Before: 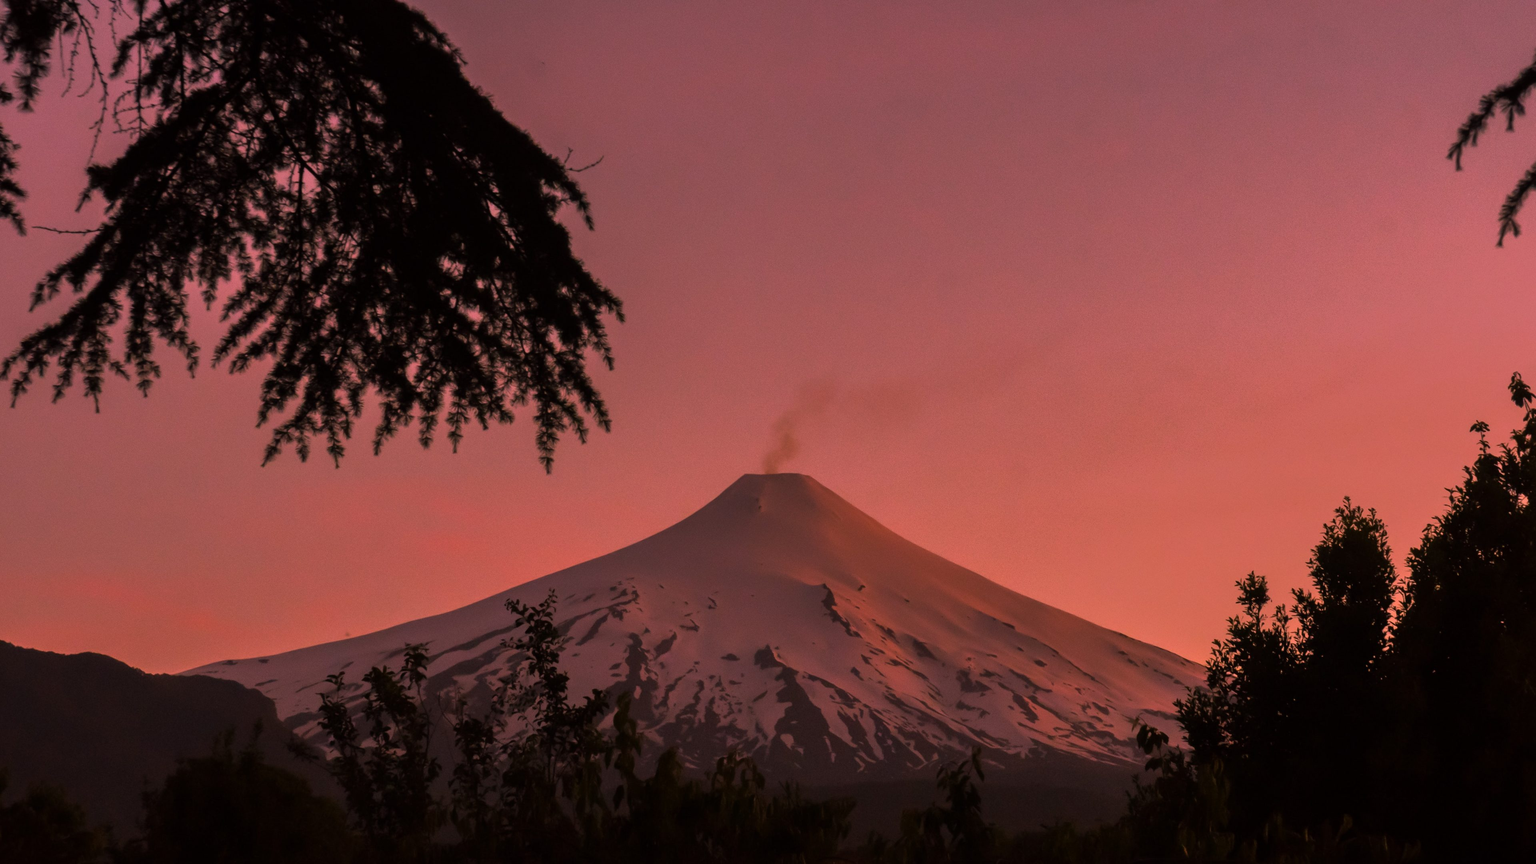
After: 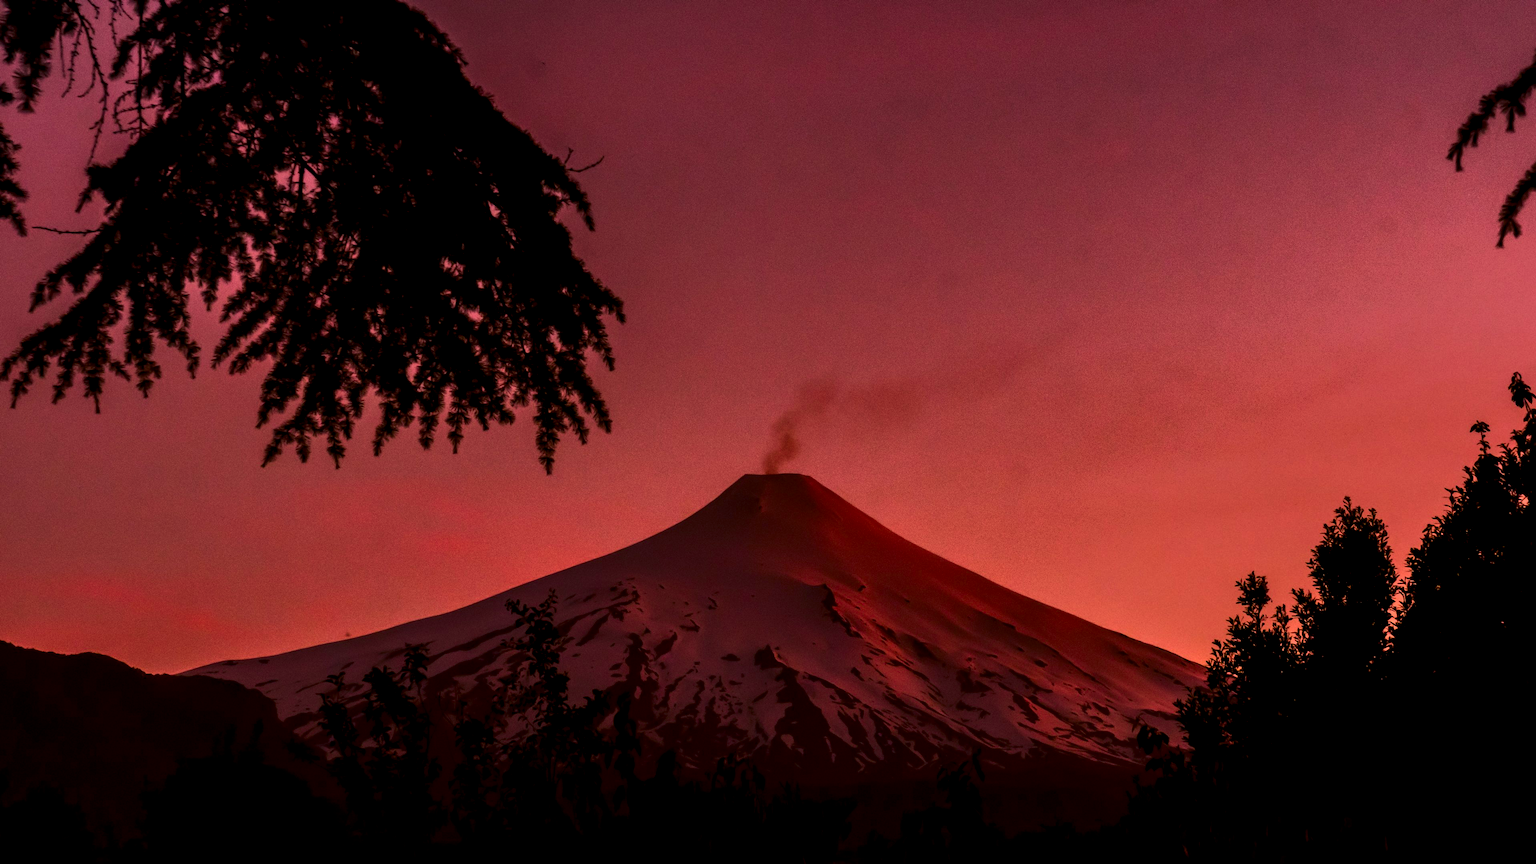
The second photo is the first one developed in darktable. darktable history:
contrast brightness saturation: contrast 0.22, brightness -0.19, saturation 0.24
local contrast: highlights 123%, shadows 126%, detail 140%, midtone range 0.254
